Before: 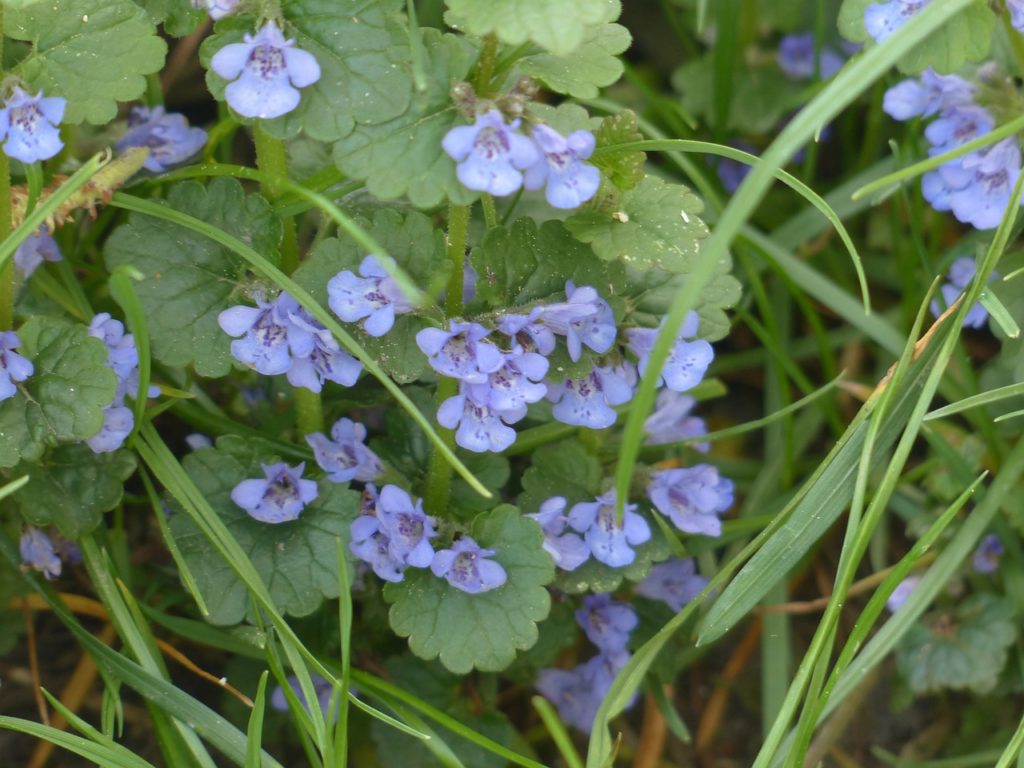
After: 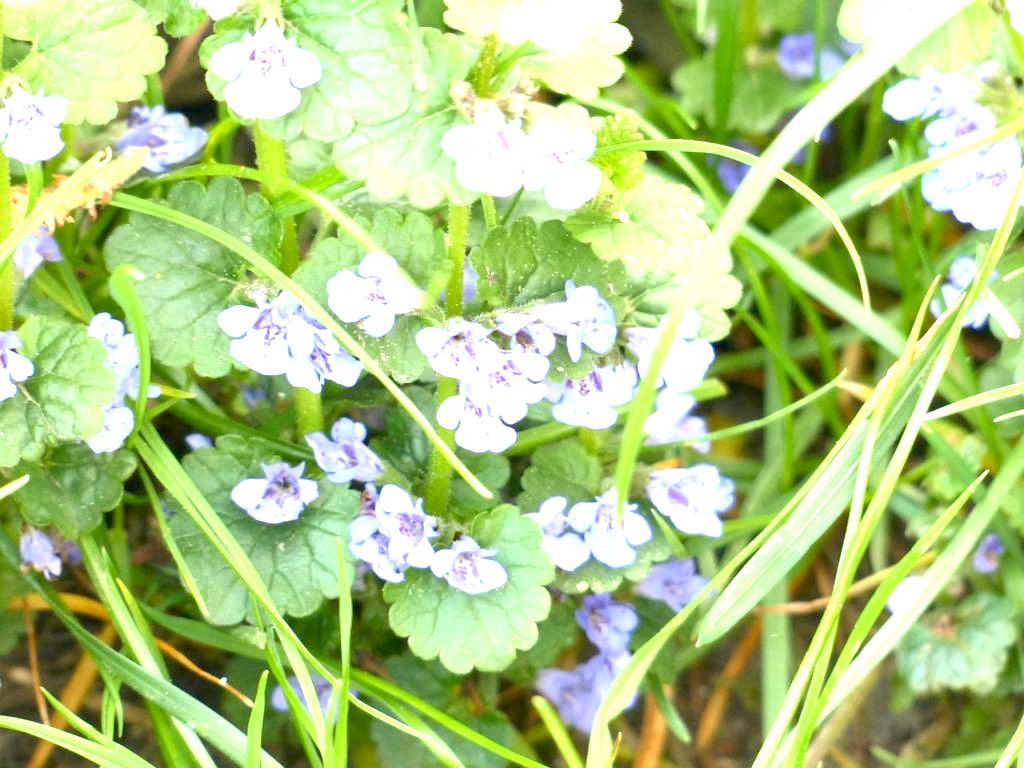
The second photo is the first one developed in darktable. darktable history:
exposure: black level correction 0.005, exposure 2.085 EV, compensate highlight preservation false
